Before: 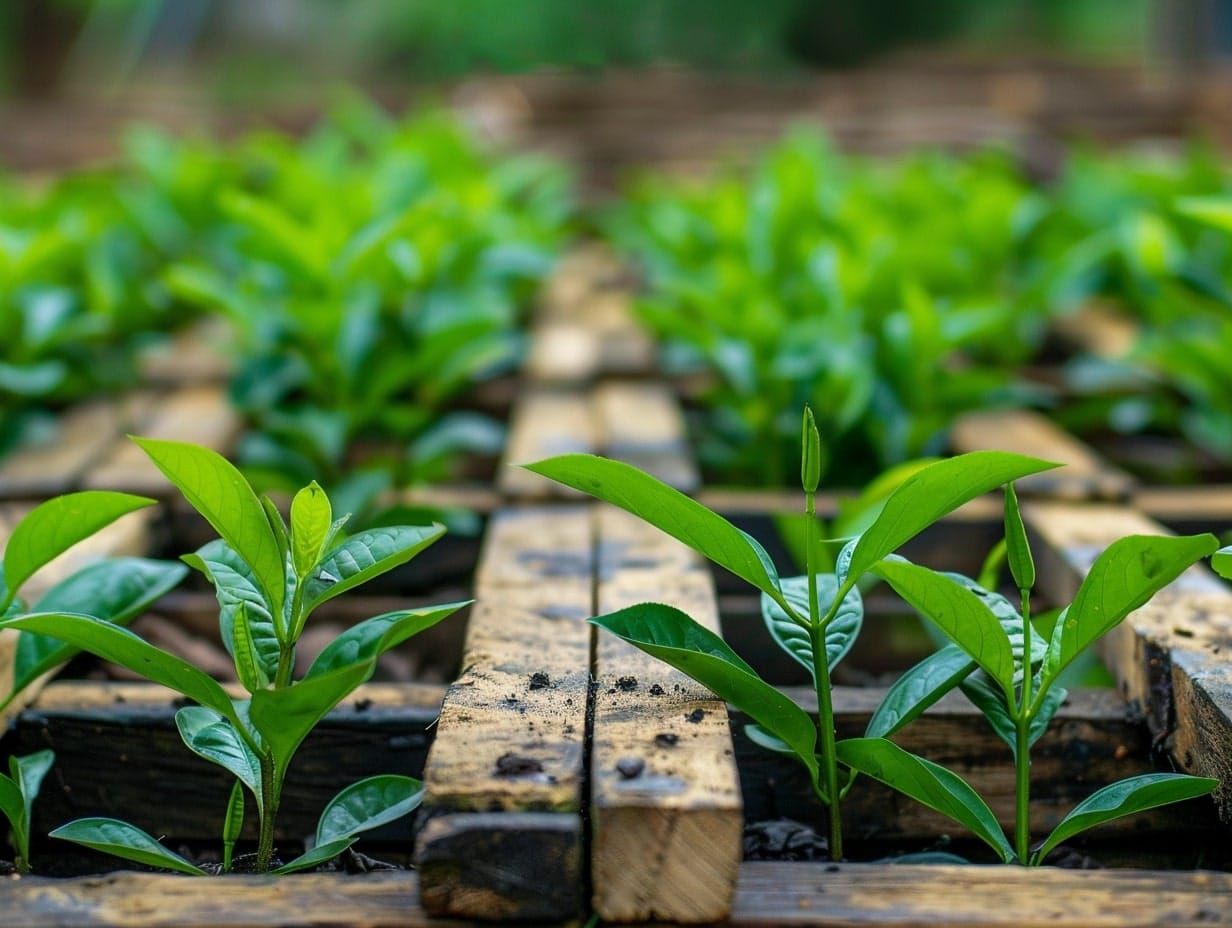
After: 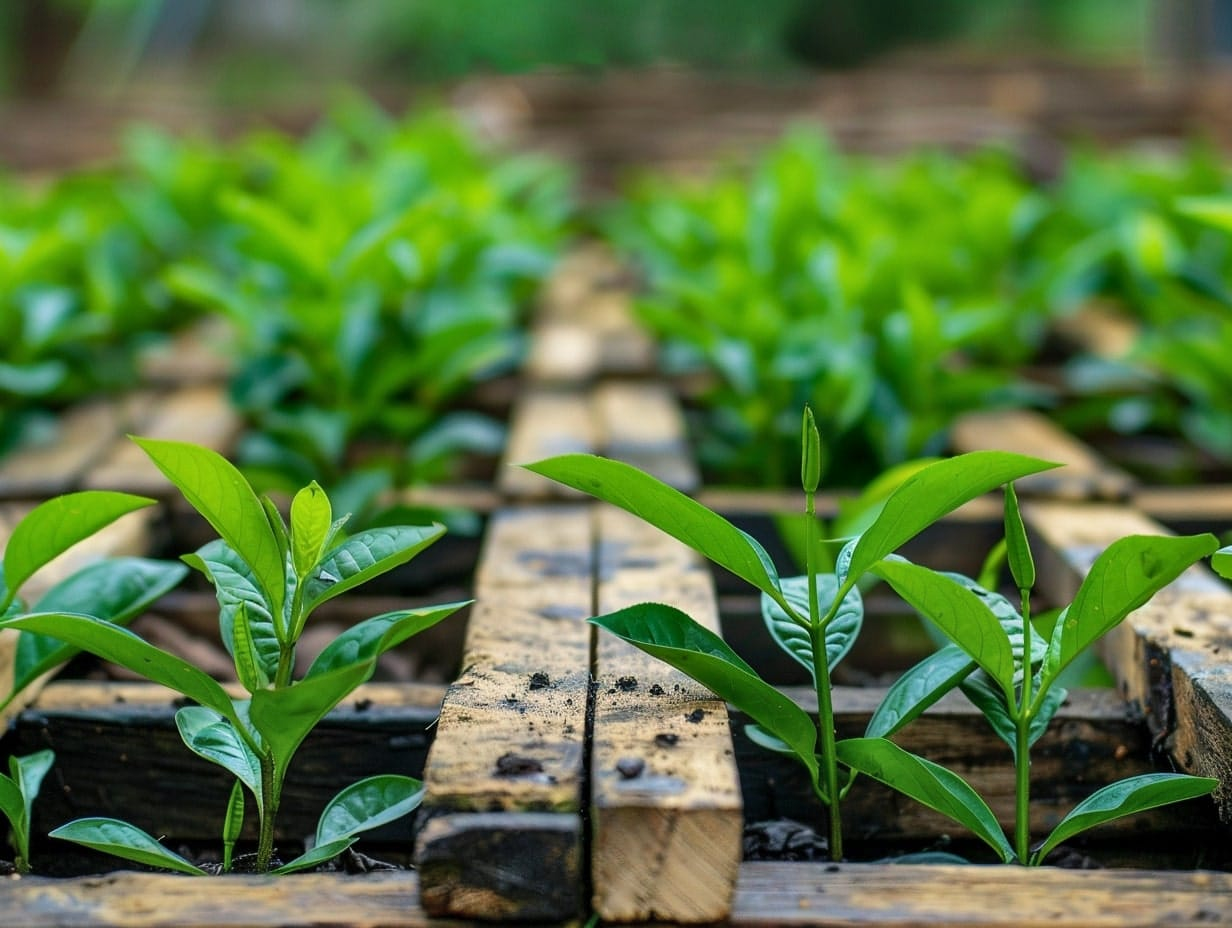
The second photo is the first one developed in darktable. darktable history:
contrast brightness saturation: contrast 0.05
shadows and highlights: shadows 60, soften with gaussian
